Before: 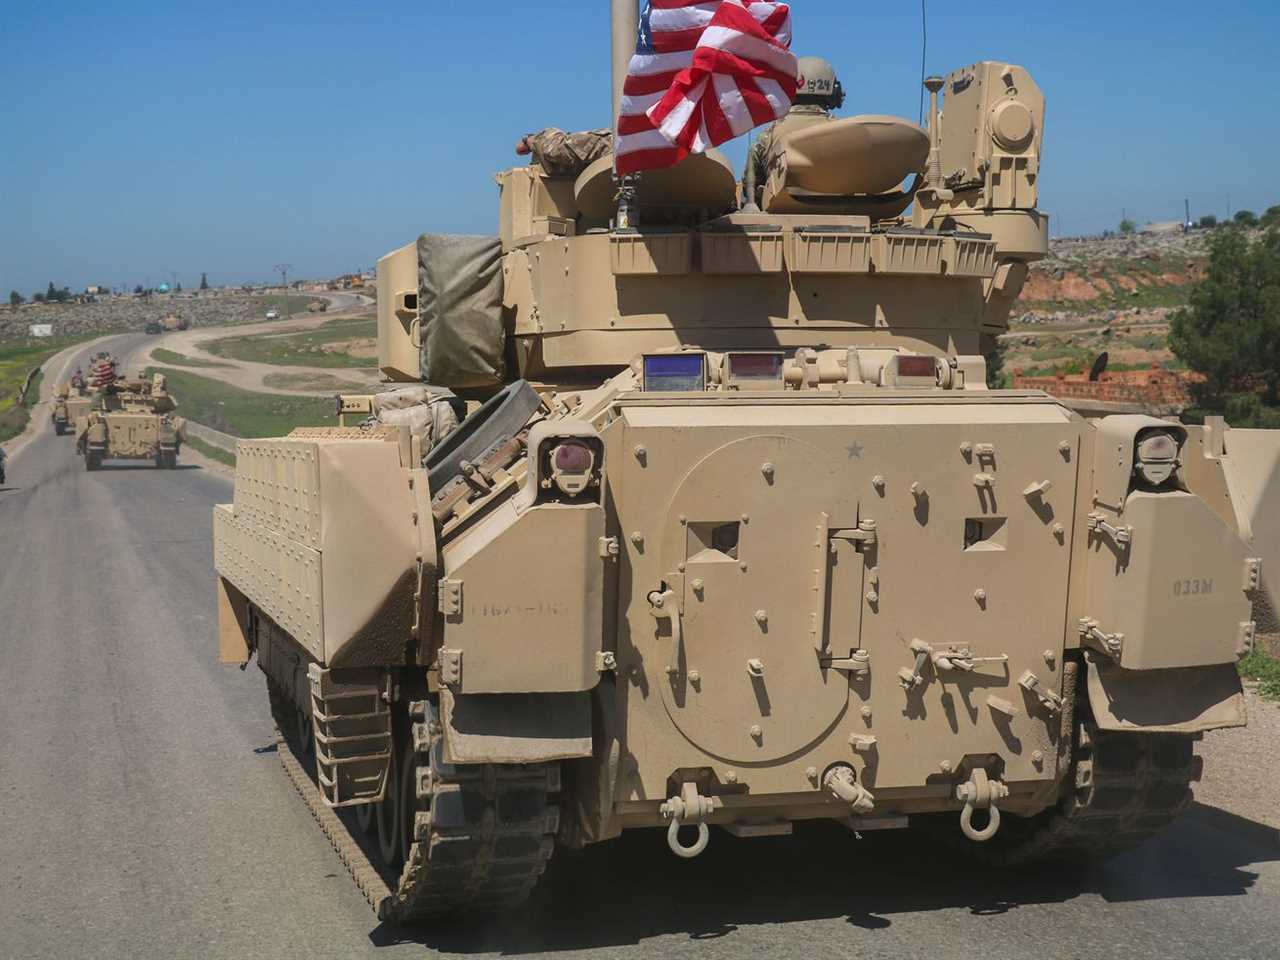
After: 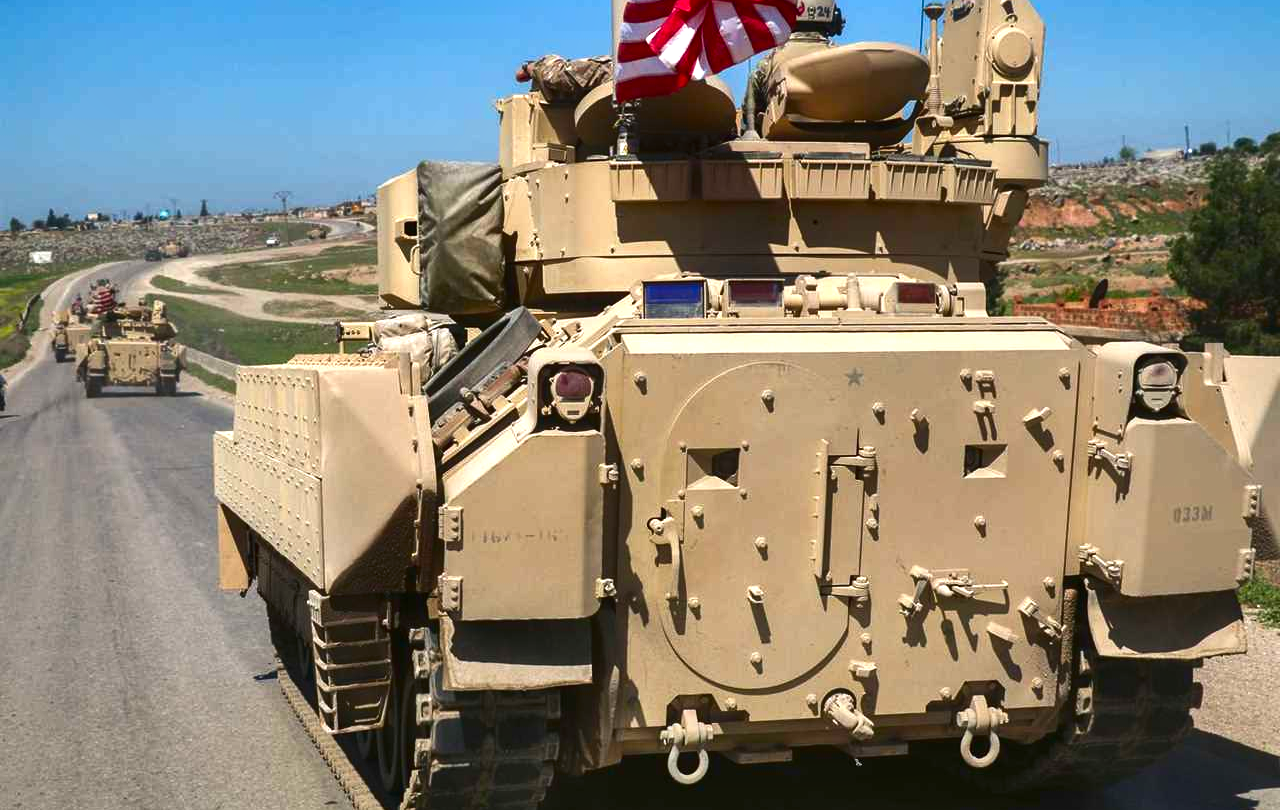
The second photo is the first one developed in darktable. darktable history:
crop: top 7.615%, bottom 7.932%
contrast brightness saturation: contrast 0.102, brightness -0.267, saturation 0.141
shadows and highlights: soften with gaussian
exposure: black level correction 0, exposure 0.898 EV, compensate highlight preservation false
